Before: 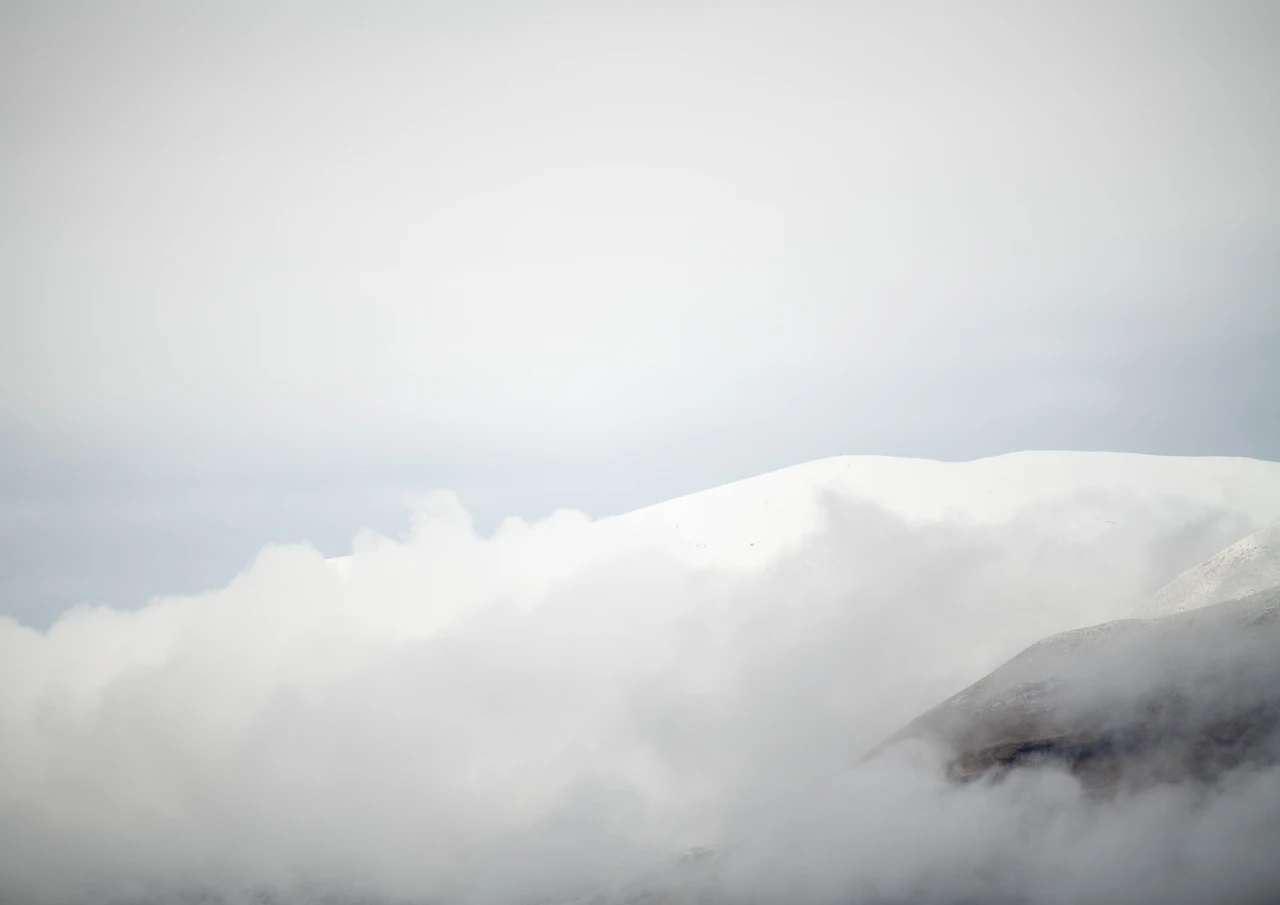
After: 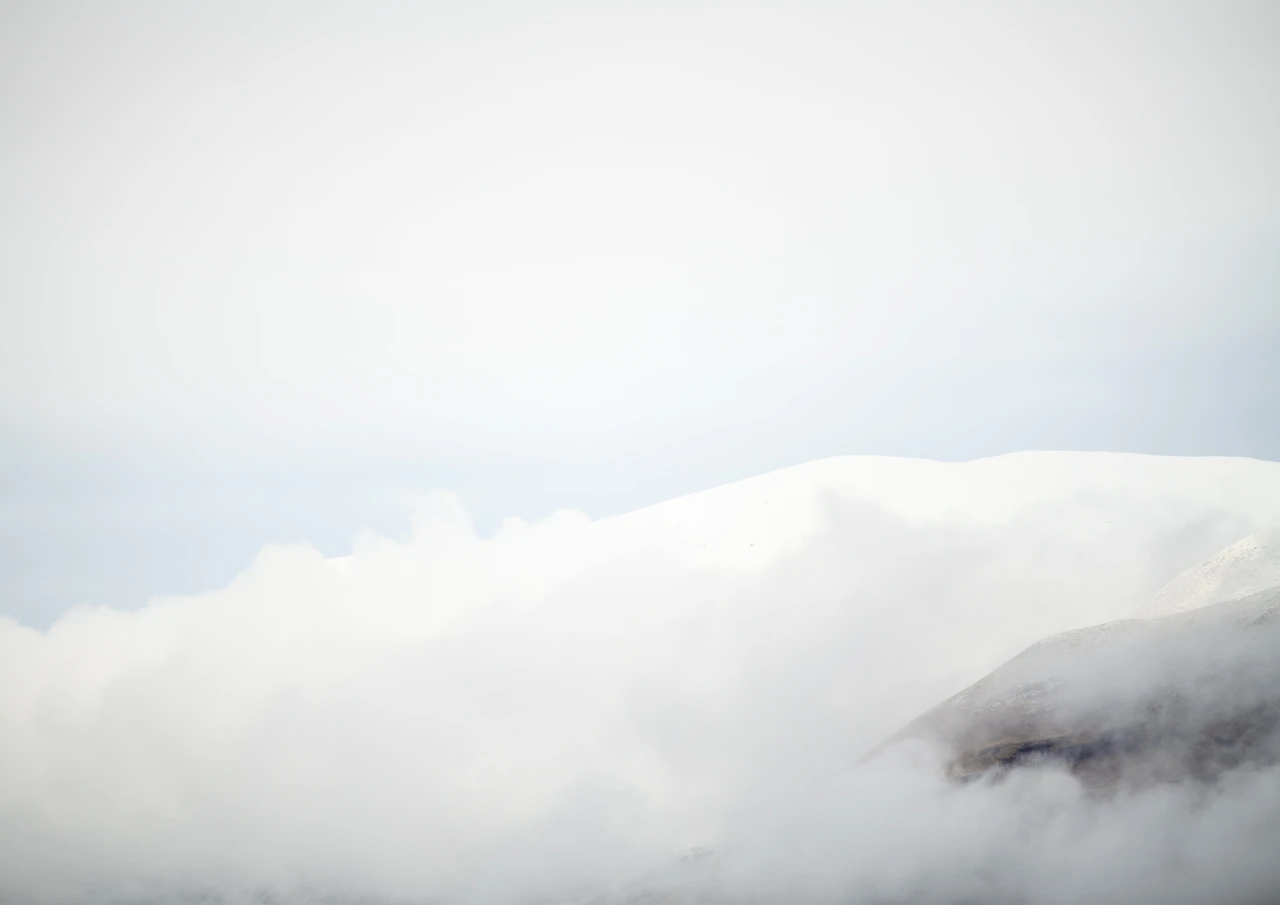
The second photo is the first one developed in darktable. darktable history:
contrast brightness saturation: contrast 0.143, brightness 0.227
